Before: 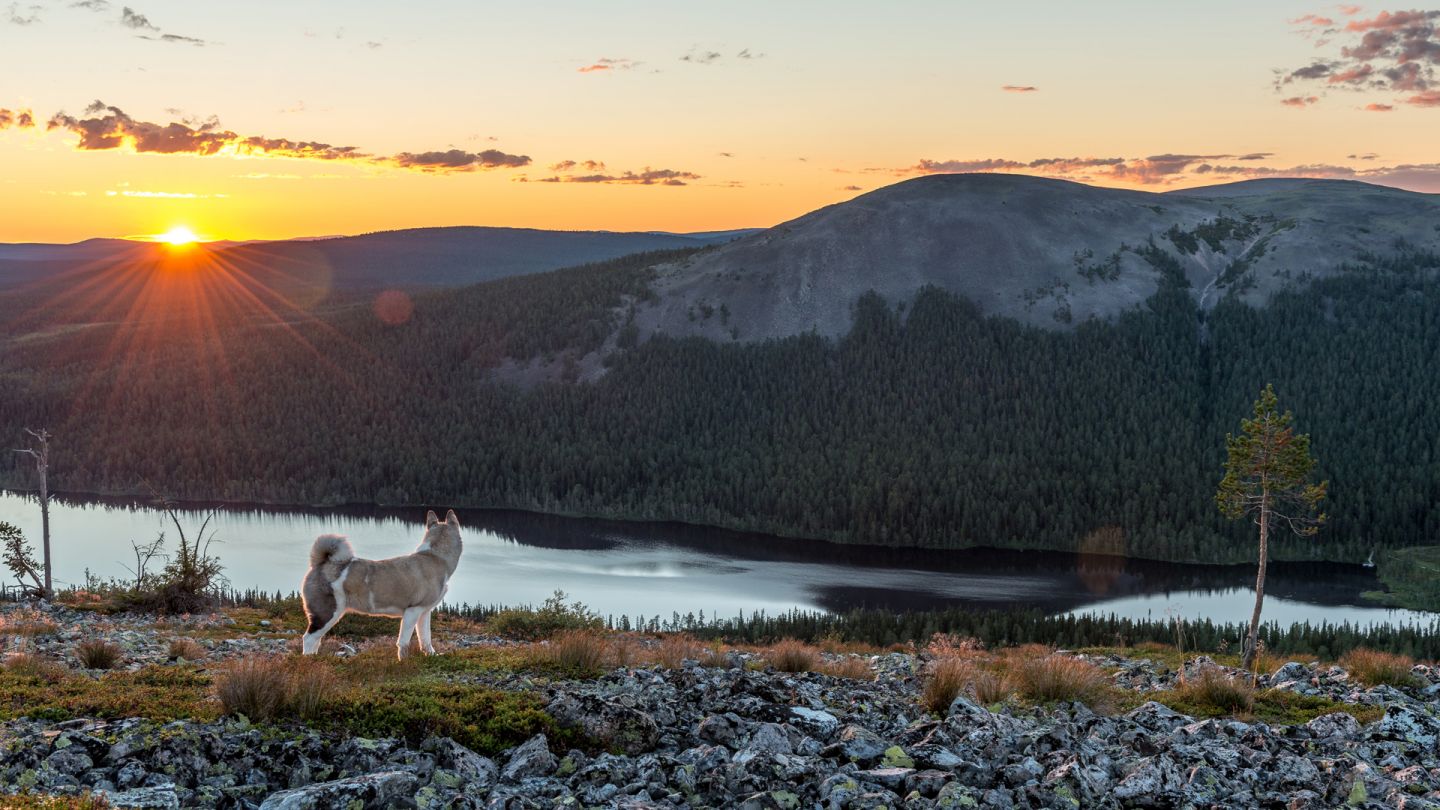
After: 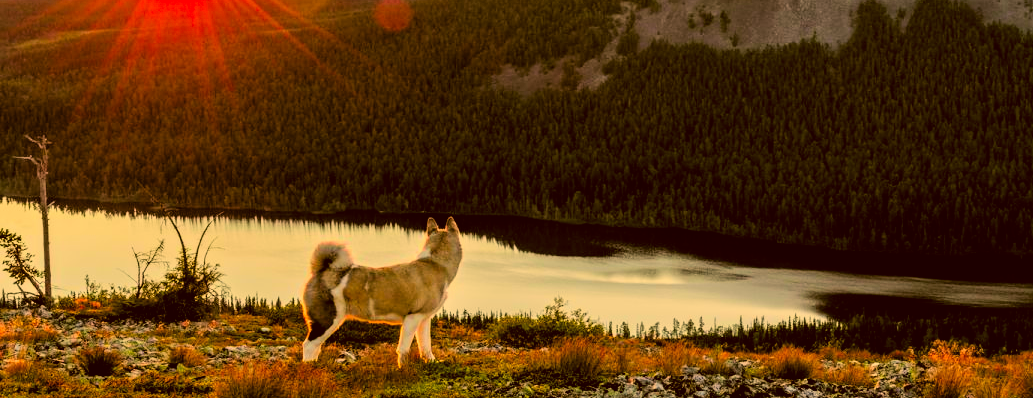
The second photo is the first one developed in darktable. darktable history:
color correction: highlights a* 10.86, highlights b* 30.67, shadows a* 2.79, shadows b* 18.22, saturation 1.73
filmic rgb: black relative exposure -5.1 EV, white relative exposure 3.96 EV, hardness 2.87, contrast 1.297, highlights saturation mix -29.72%, color science v6 (2022)
exposure: black level correction 0, exposure 0.394 EV, compensate highlight preservation false
crop: top 36.239%, right 28.234%, bottom 14.62%
